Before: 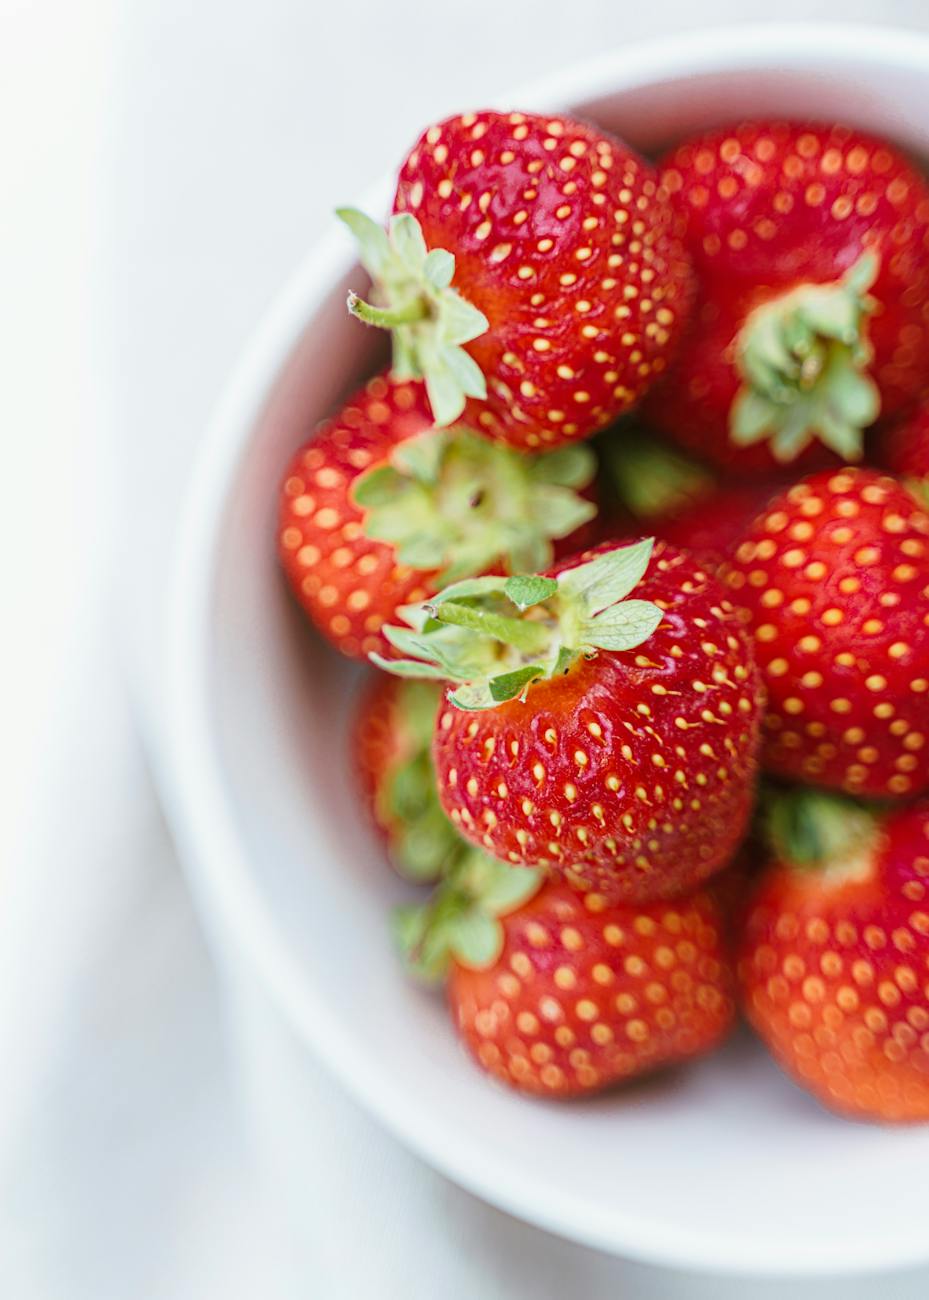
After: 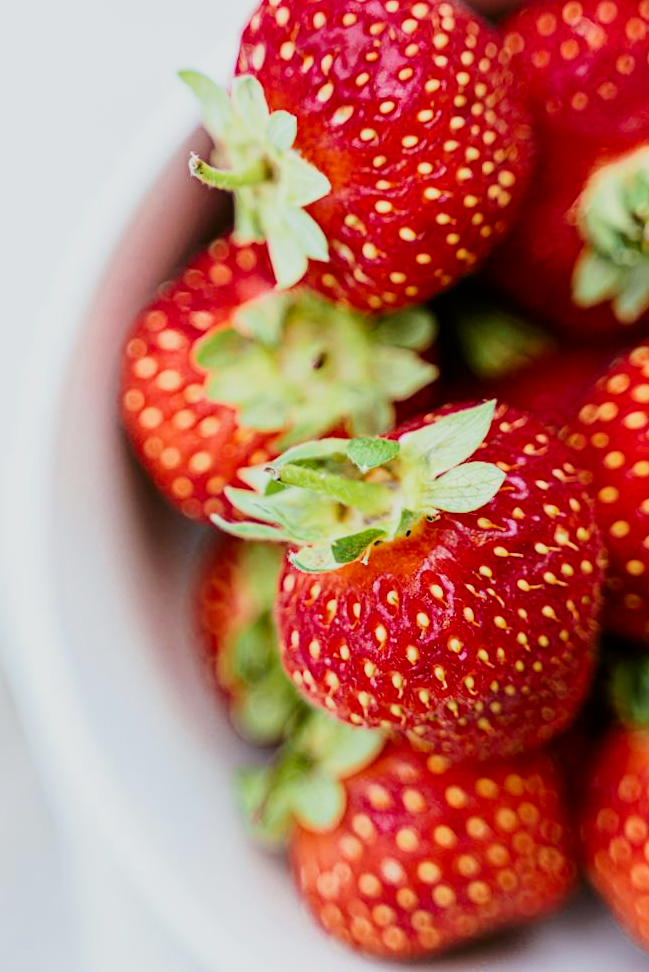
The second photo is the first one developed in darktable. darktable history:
contrast brightness saturation: contrast 0.15, brightness -0.01, saturation 0.1
filmic rgb: black relative exposure -7.65 EV, white relative exposure 4.56 EV, hardness 3.61, contrast 1.25
crop and rotate: left 17.046%, top 10.659%, right 12.989%, bottom 14.553%
